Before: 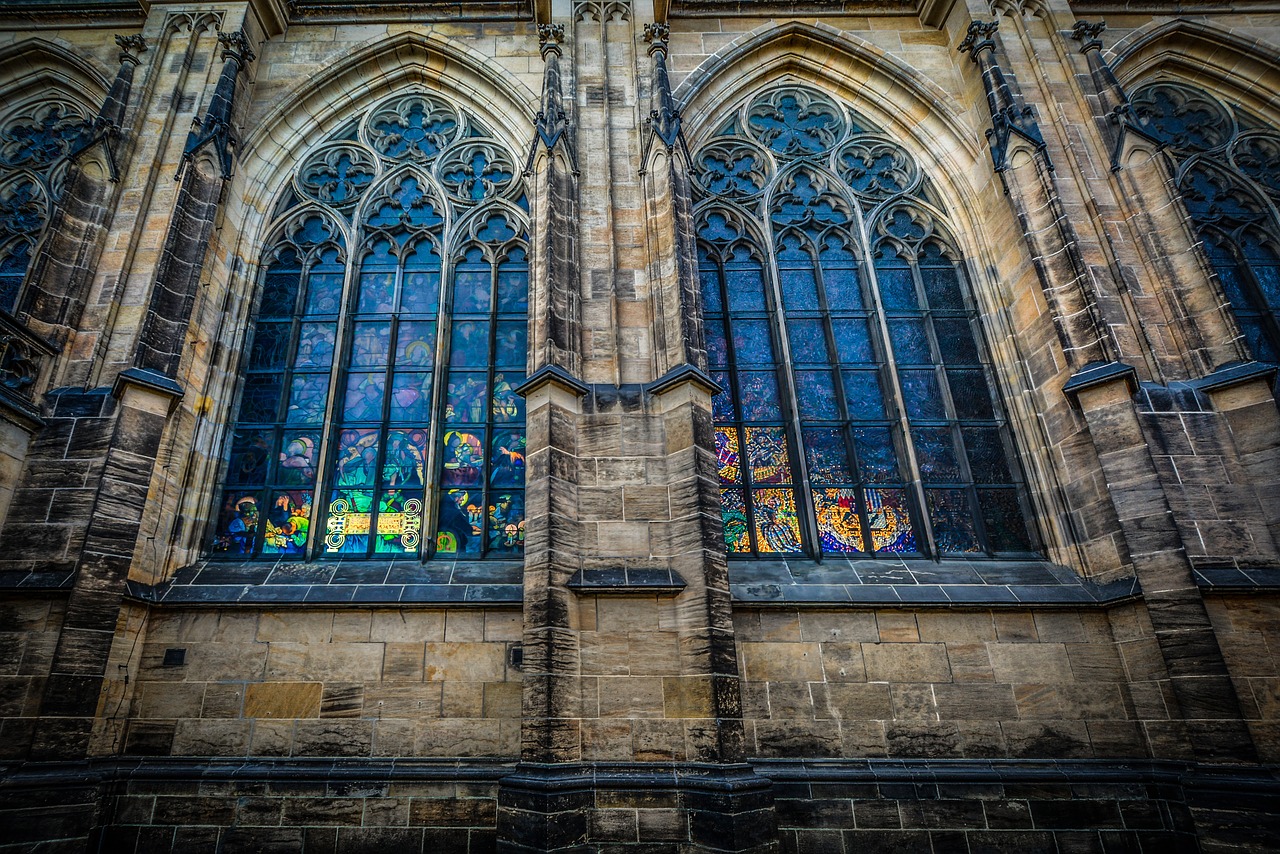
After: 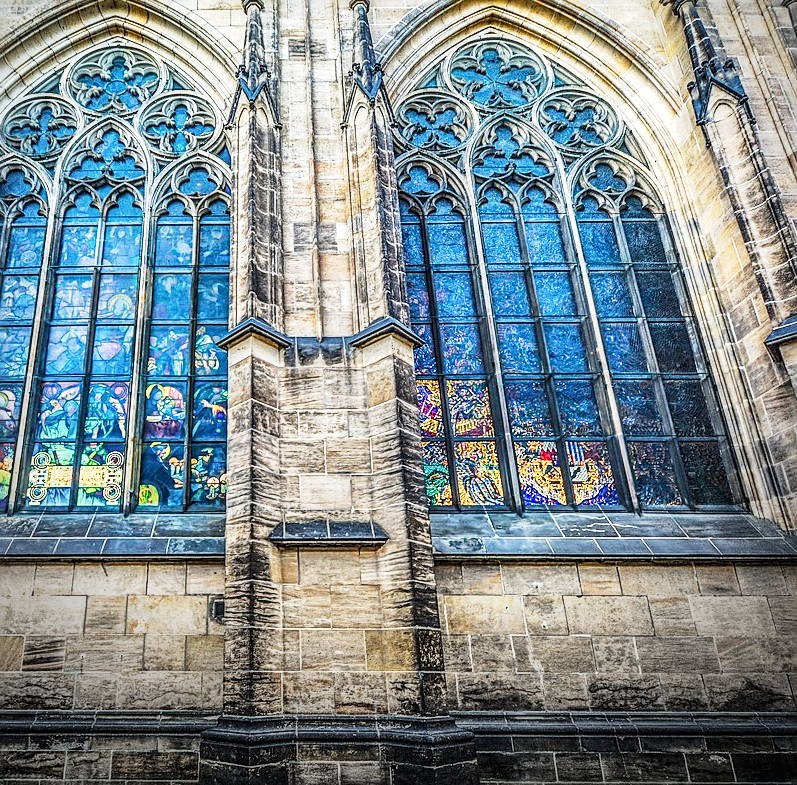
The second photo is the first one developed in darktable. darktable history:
crop and rotate: left 23.297%, top 5.622%, right 14.376%, bottom 2.342%
tone curve: curves: ch0 [(0, 0) (0.584, 0.595) (1, 1)], preserve colors none
exposure: black level correction 0, exposure 1.104 EV, compensate exposure bias true, compensate highlight preservation false
vignetting: fall-off radius 61.06%, center (-0.056, -0.352), dithering 8-bit output
base curve: curves: ch0 [(0, 0) (0.088, 0.125) (0.176, 0.251) (0.354, 0.501) (0.613, 0.749) (1, 0.877)], preserve colors none
local contrast: on, module defaults
sharpen: on, module defaults
